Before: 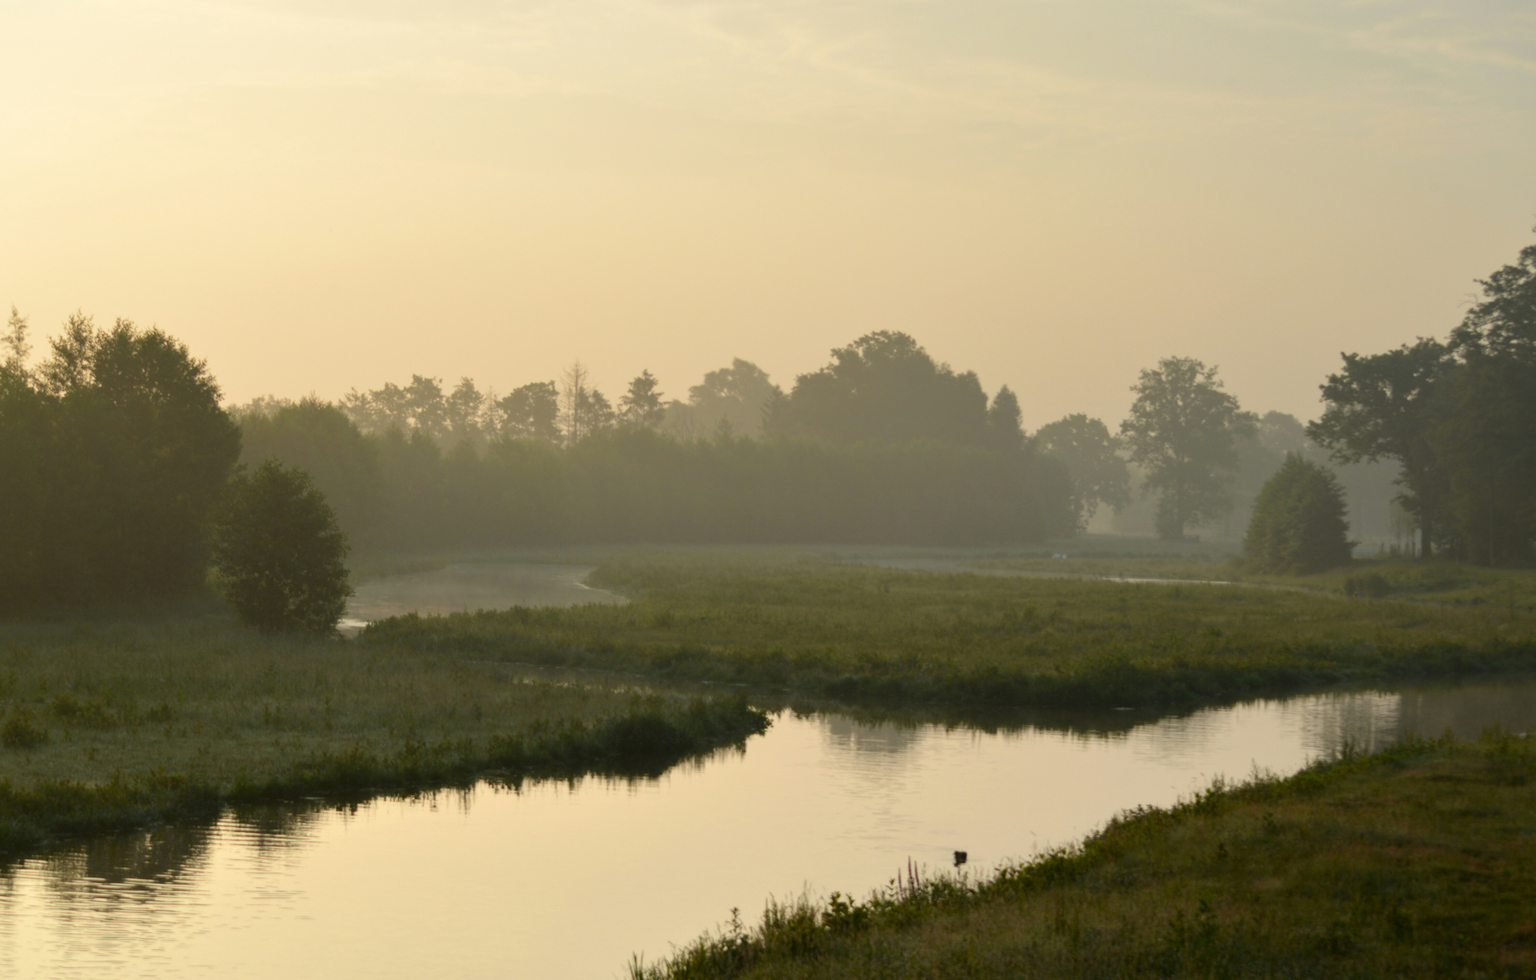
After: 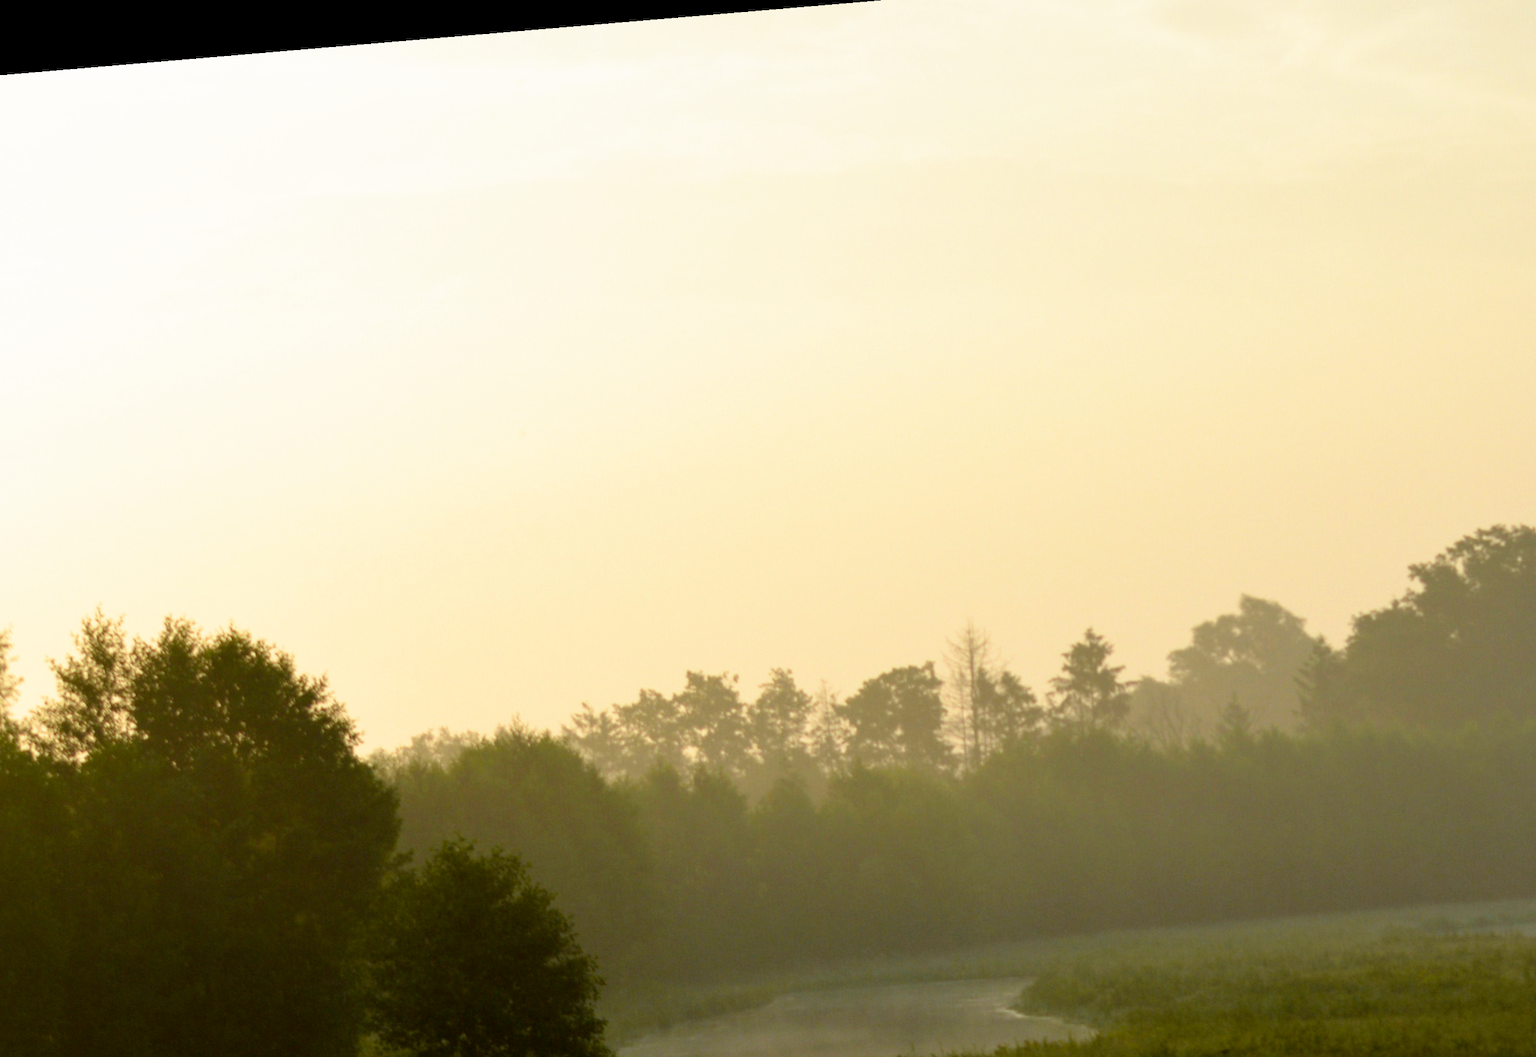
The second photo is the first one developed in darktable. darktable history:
filmic rgb: black relative exposure -5.5 EV, white relative exposure 2.5 EV, threshold 3 EV, target black luminance 0%, hardness 4.51, latitude 67.35%, contrast 1.453, shadows ↔ highlights balance -3.52%, preserve chrominance no, color science v4 (2020), contrast in shadows soft, enable highlight reconstruction true
rotate and perspective: rotation -4.86°, automatic cropping off
crop and rotate: left 3.047%, top 7.509%, right 42.236%, bottom 37.598%
